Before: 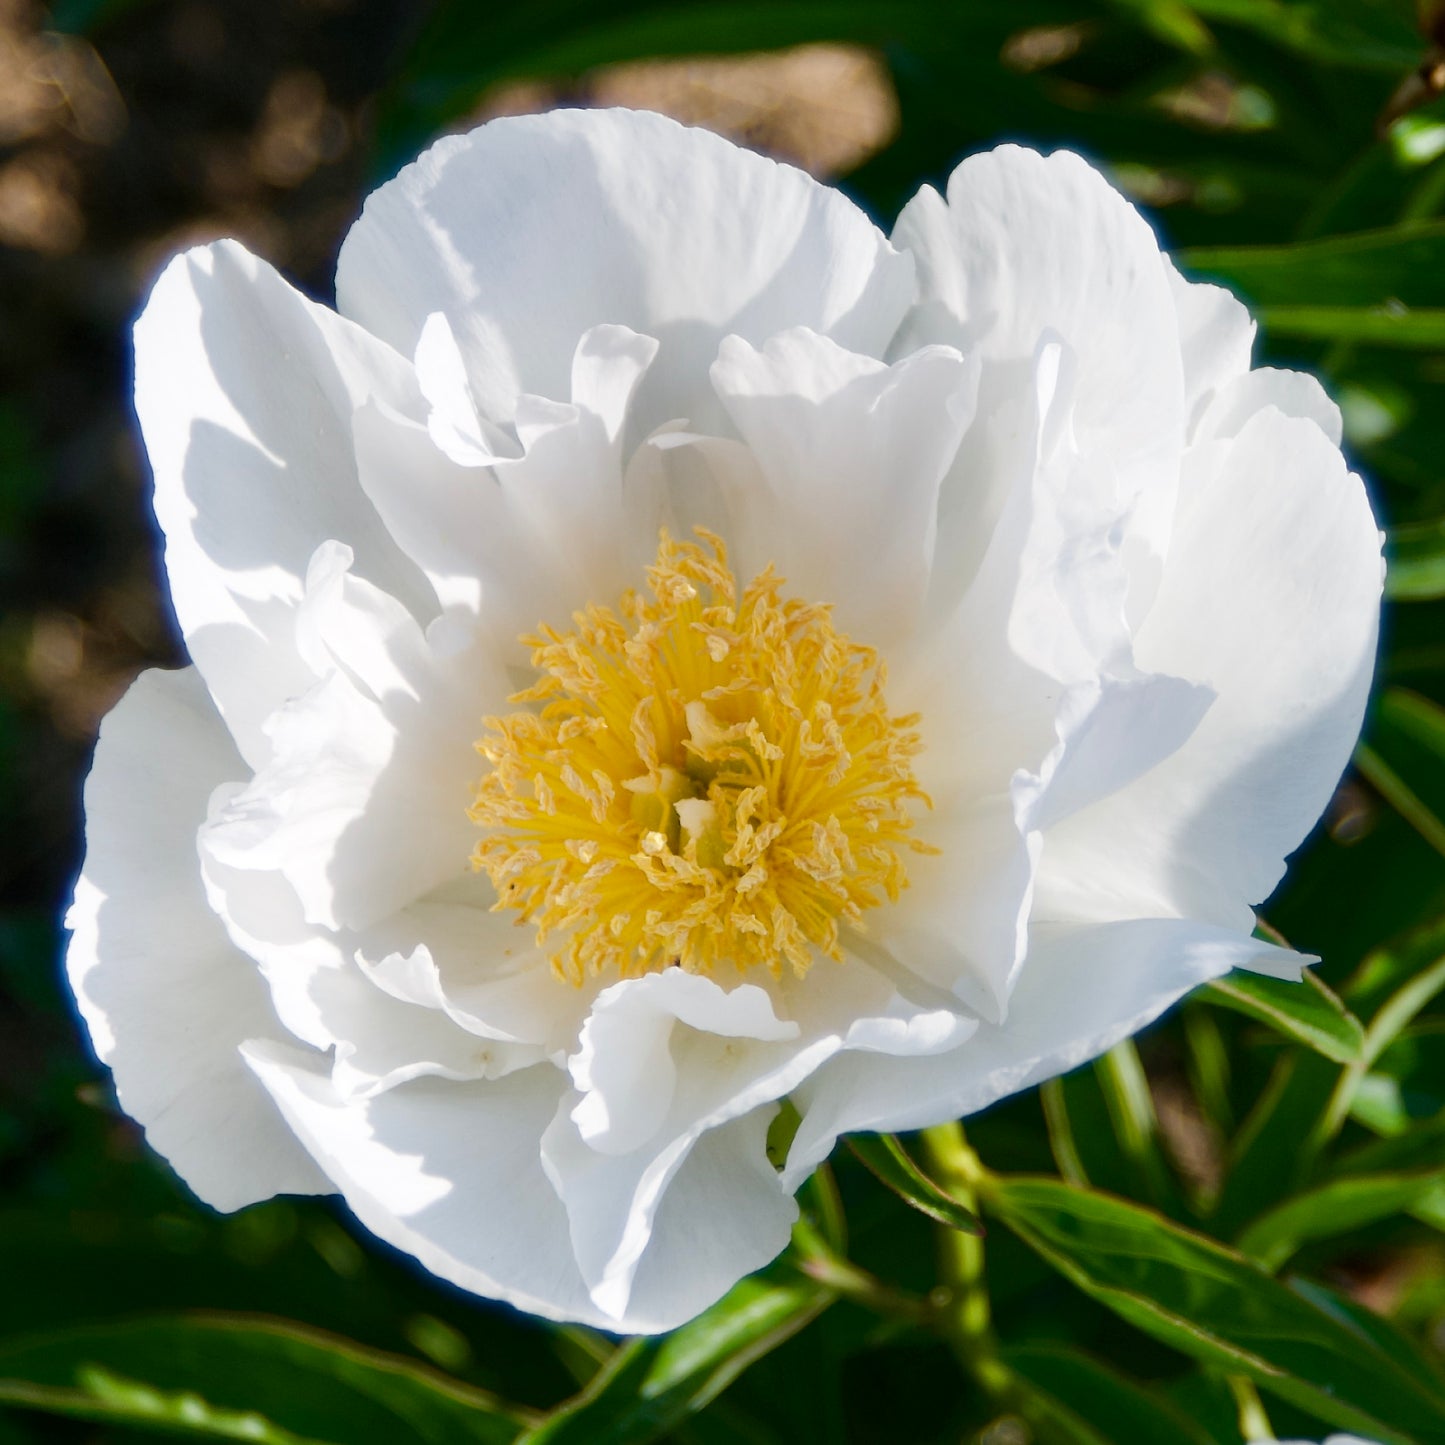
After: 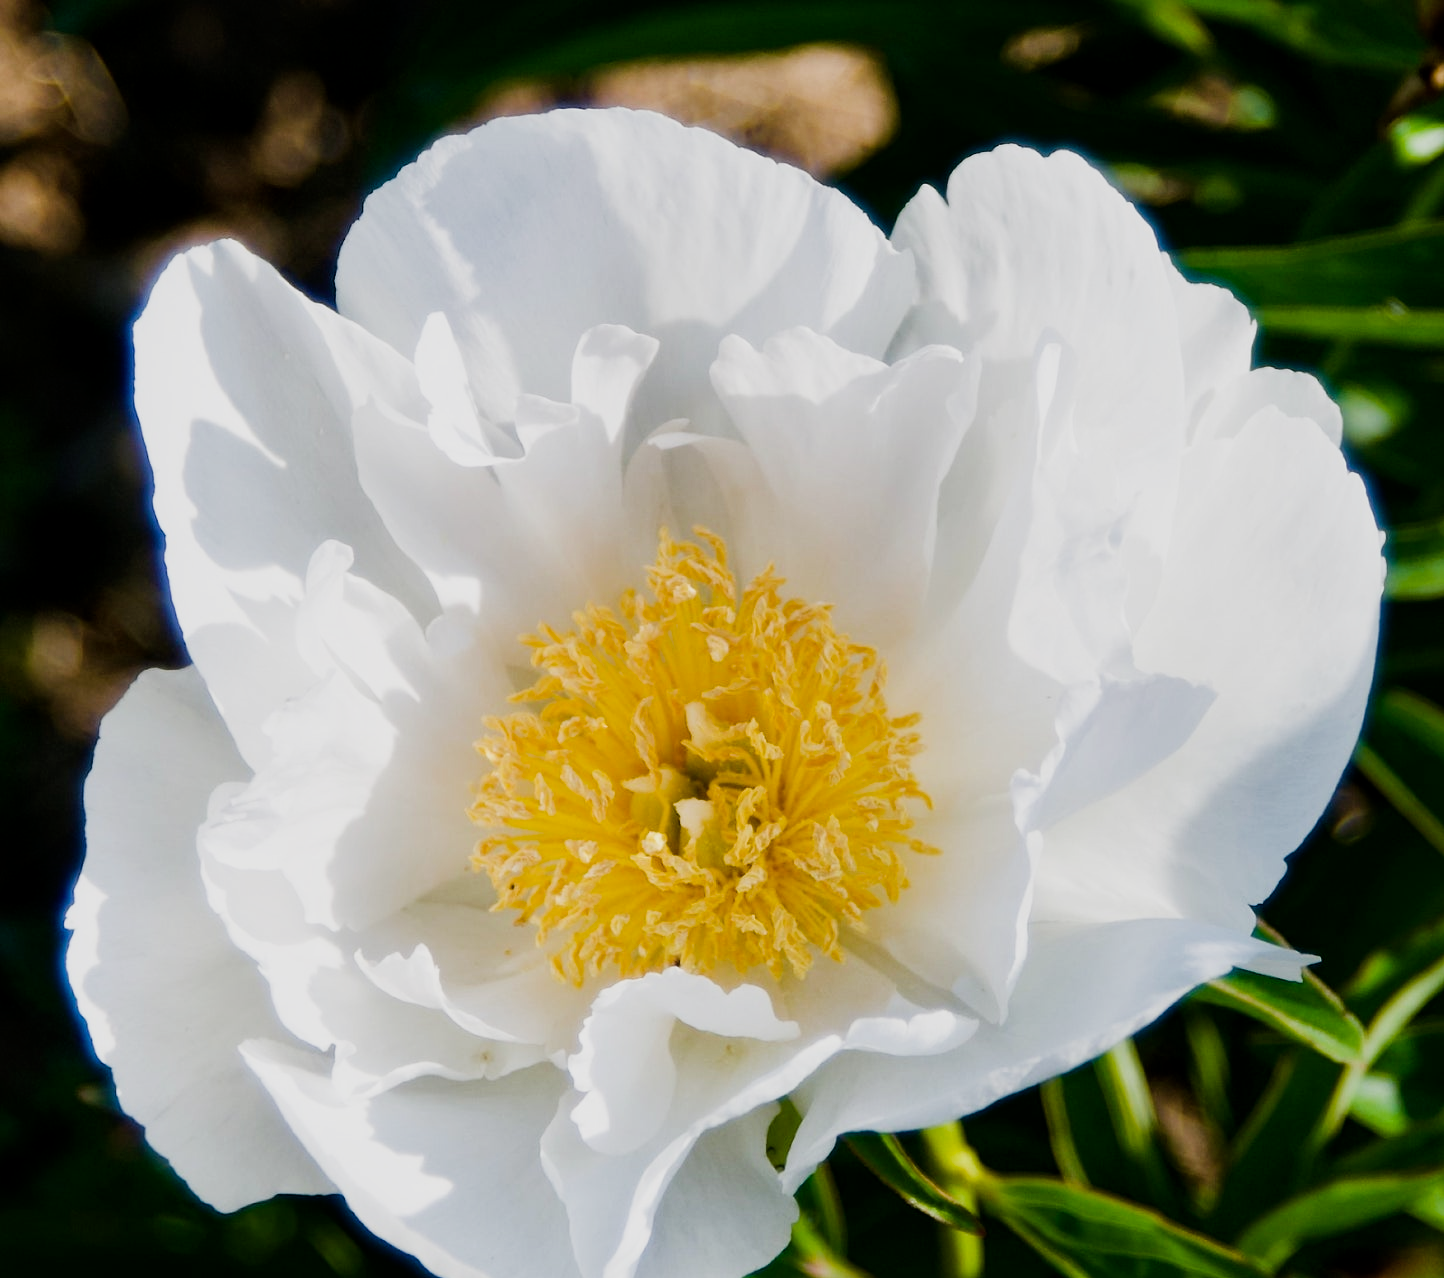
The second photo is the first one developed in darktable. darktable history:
crop and rotate: top 0%, bottom 11.49%
local contrast: mode bilateral grid, contrast 20, coarseness 50, detail 120%, midtone range 0.2
sigmoid: contrast 1.54, target black 0
